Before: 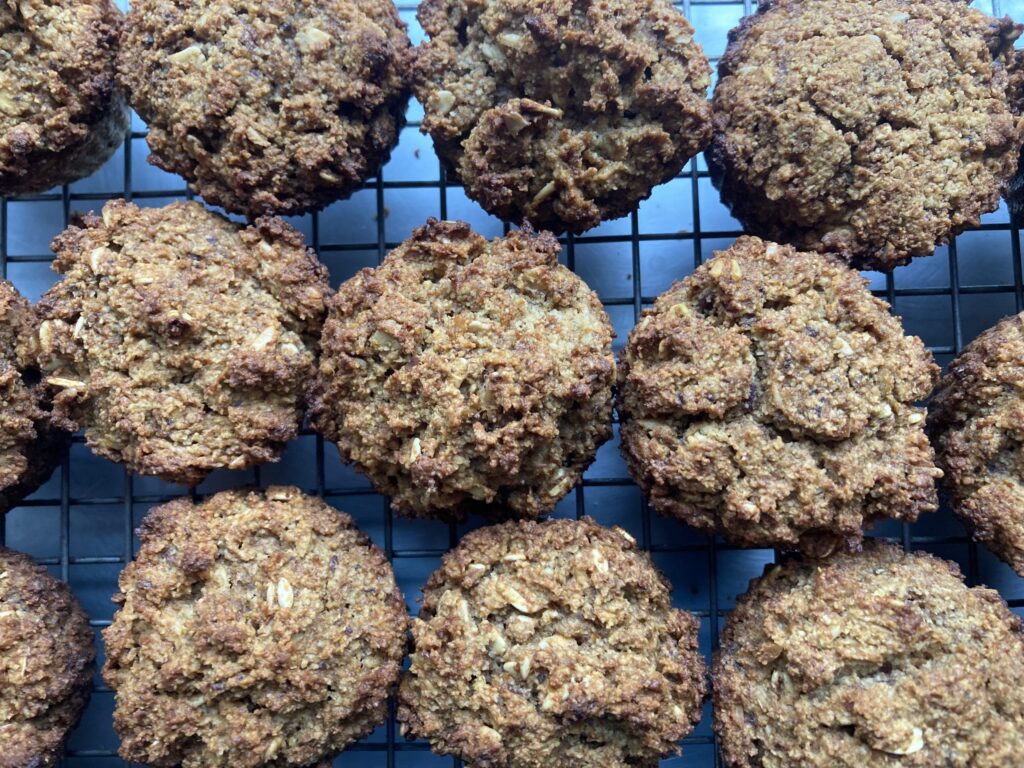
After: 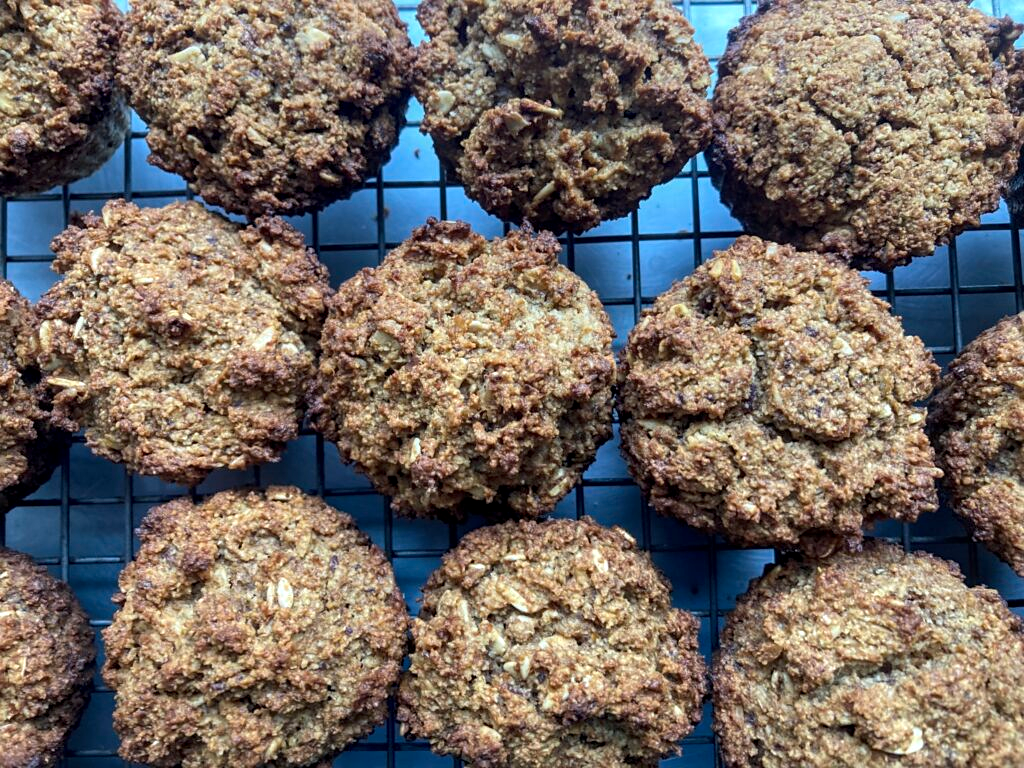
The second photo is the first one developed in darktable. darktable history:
sharpen: amount 0.2
local contrast: on, module defaults
vibrance: on, module defaults
